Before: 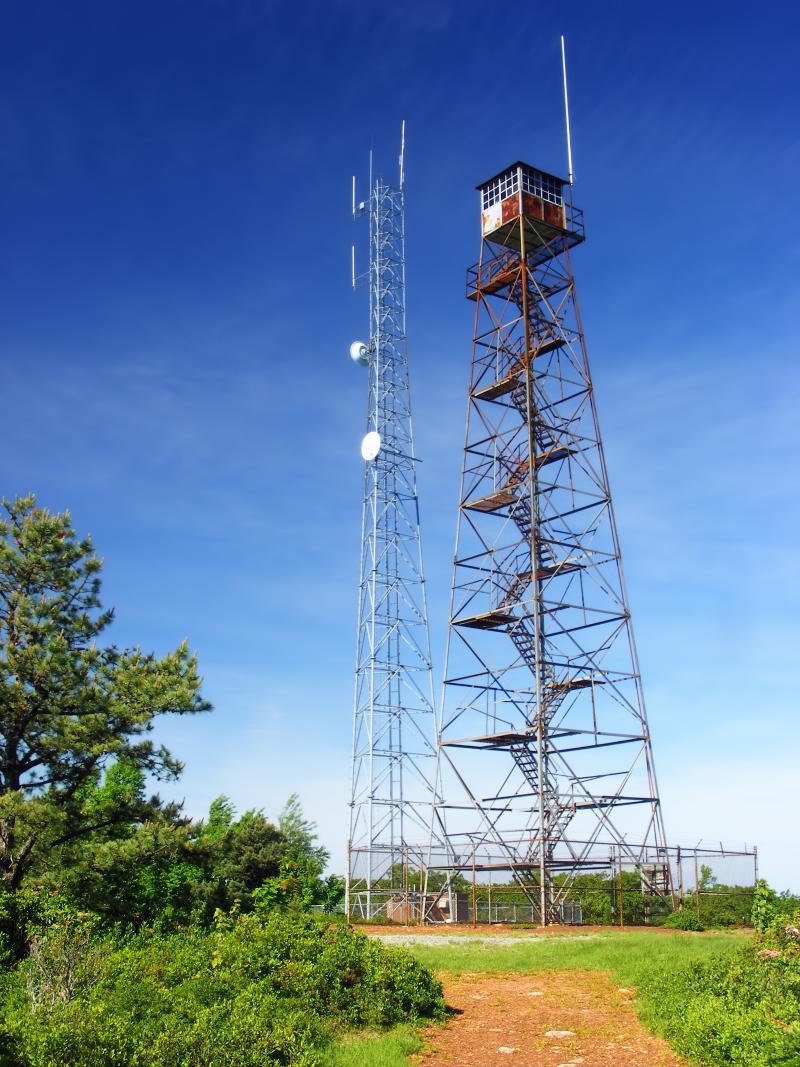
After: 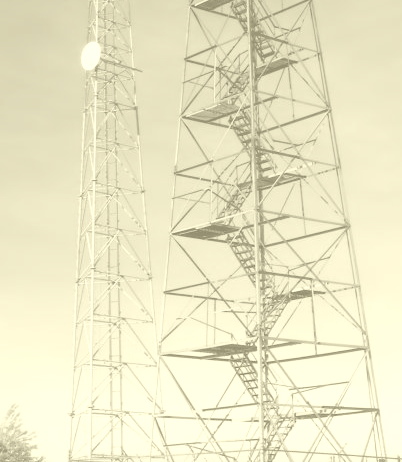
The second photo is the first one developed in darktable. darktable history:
colorize: hue 43.2°, saturation 40%, version 1
crop: left 35.03%, top 36.625%, right 14.663%, bottom 20.057%
